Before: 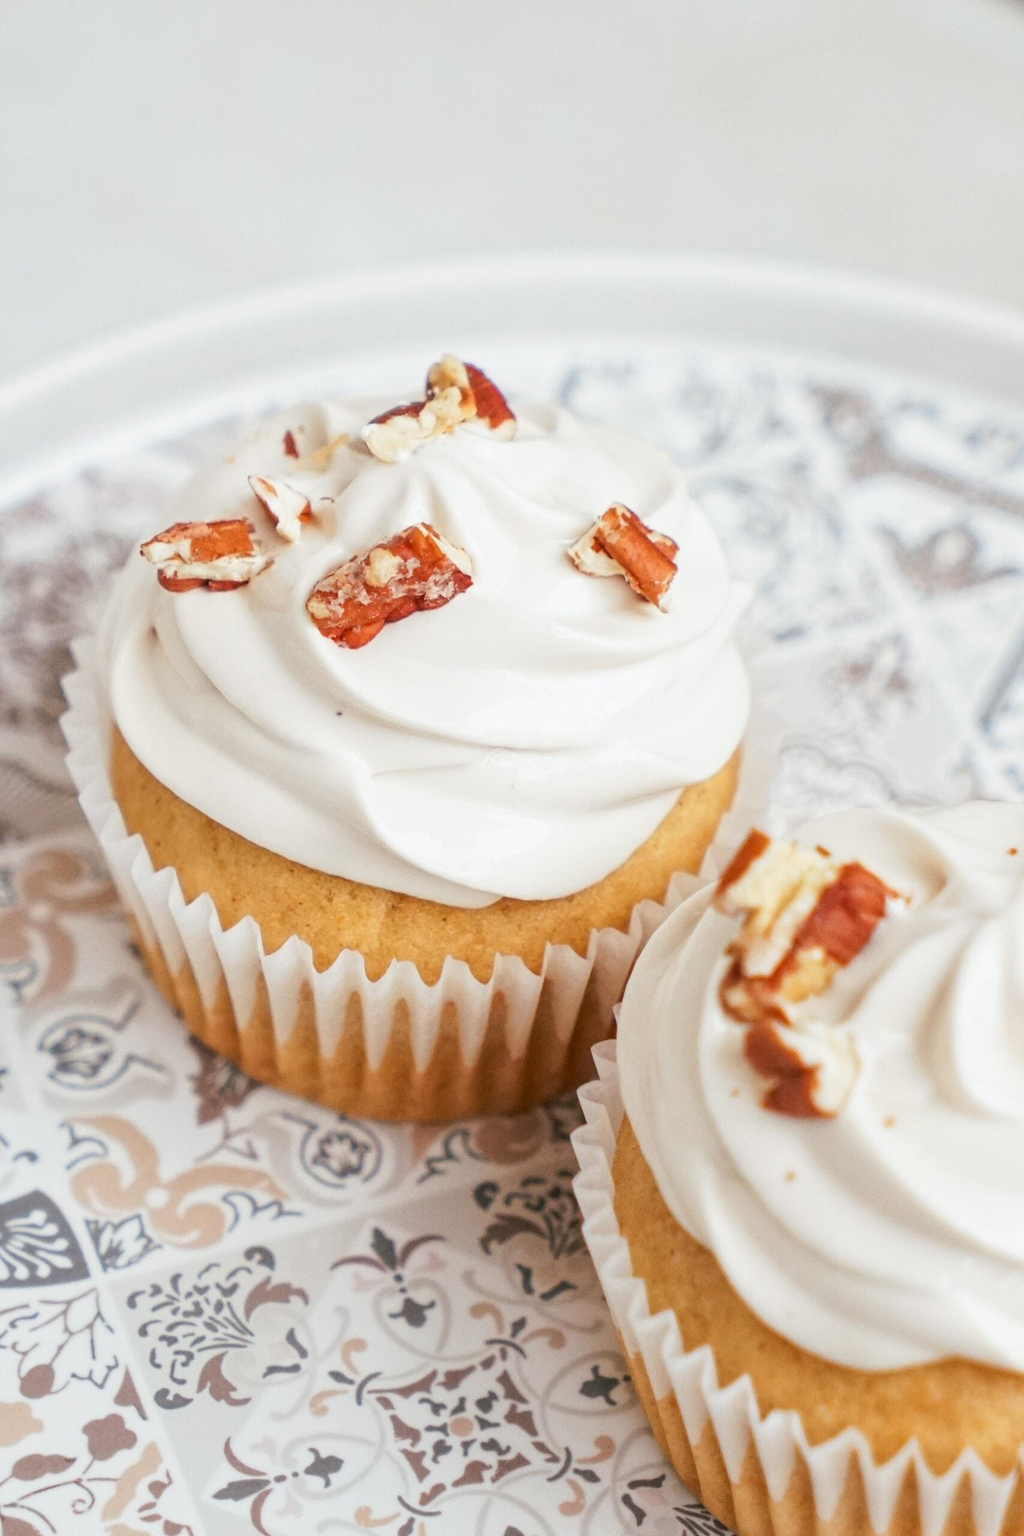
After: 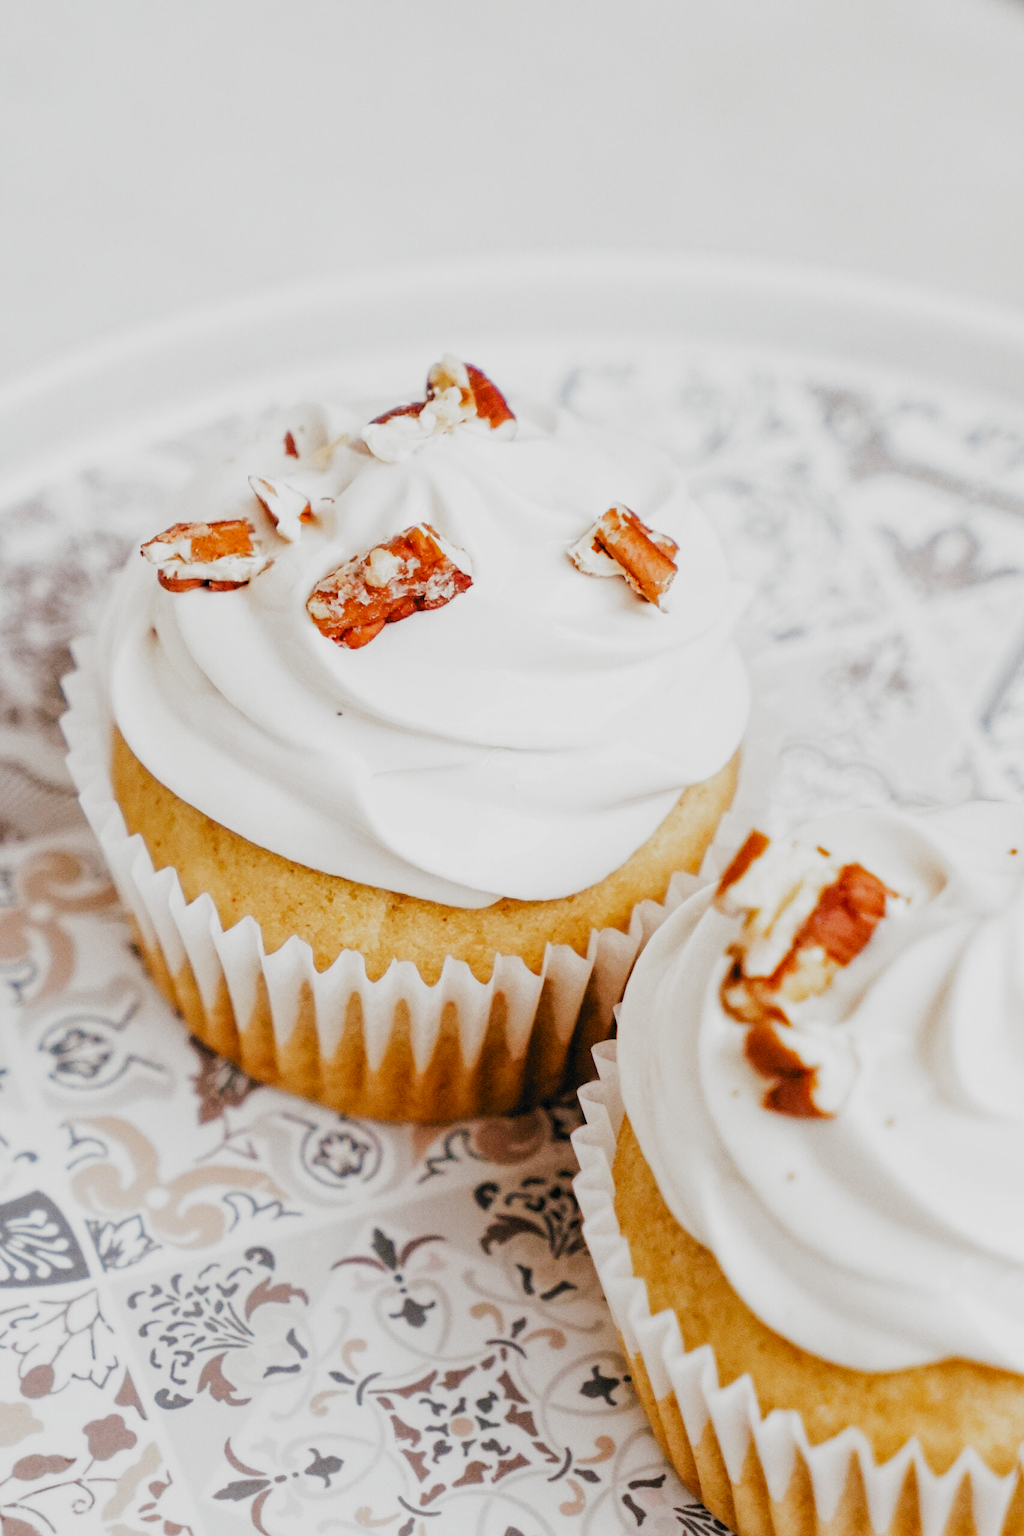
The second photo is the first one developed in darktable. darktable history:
filmic rgb: black relative exposure -5.03 EV, white relative exposure 3.99 EV, hardness 2.88, contrast 1.3, highlights saturation mix -29.94%, add noise in highlights 0.001, preserve chrominance no, color science v3 (2019), use custom middle-gray values true, iterations of high-quality reconstruction 0, contrast in highlights soft
